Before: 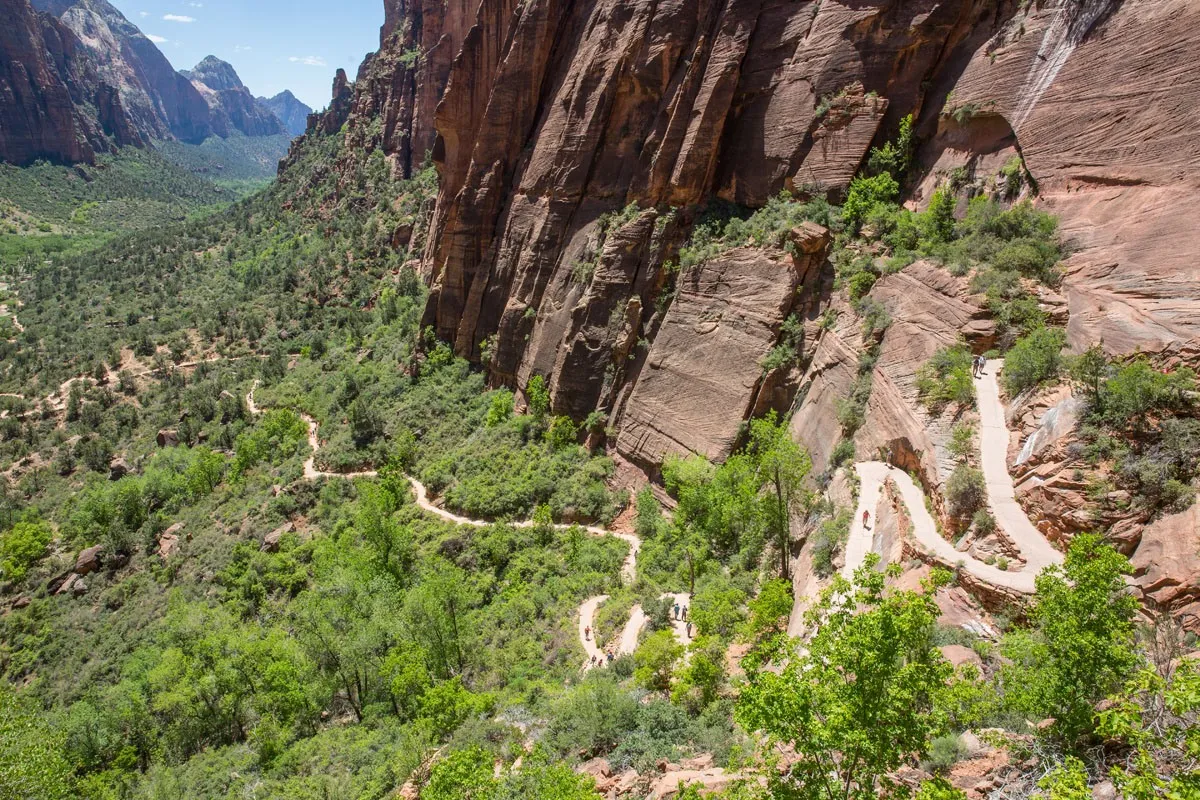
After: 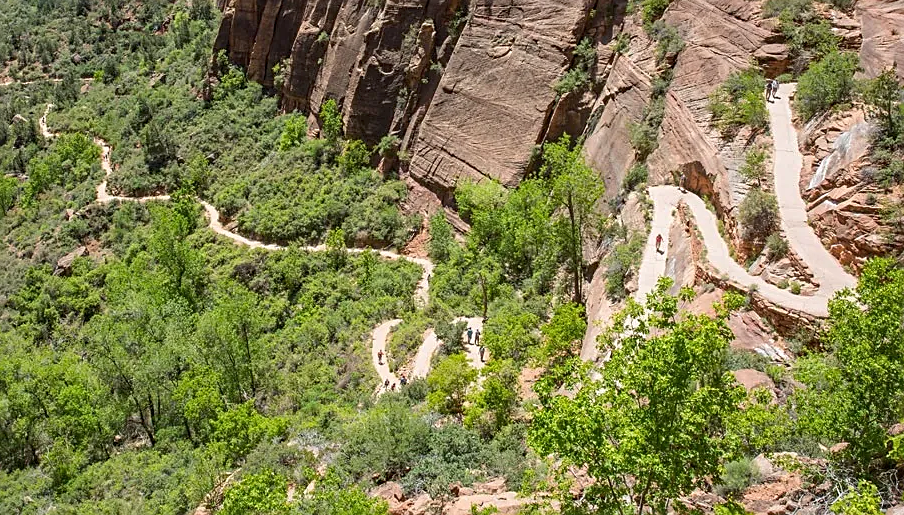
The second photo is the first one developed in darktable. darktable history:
sharpen: on, module defaults
crop and rotate: left 17.289%, top 34.53%, right 7.326%, bottom 1.024%
haze removal: adaptive false
